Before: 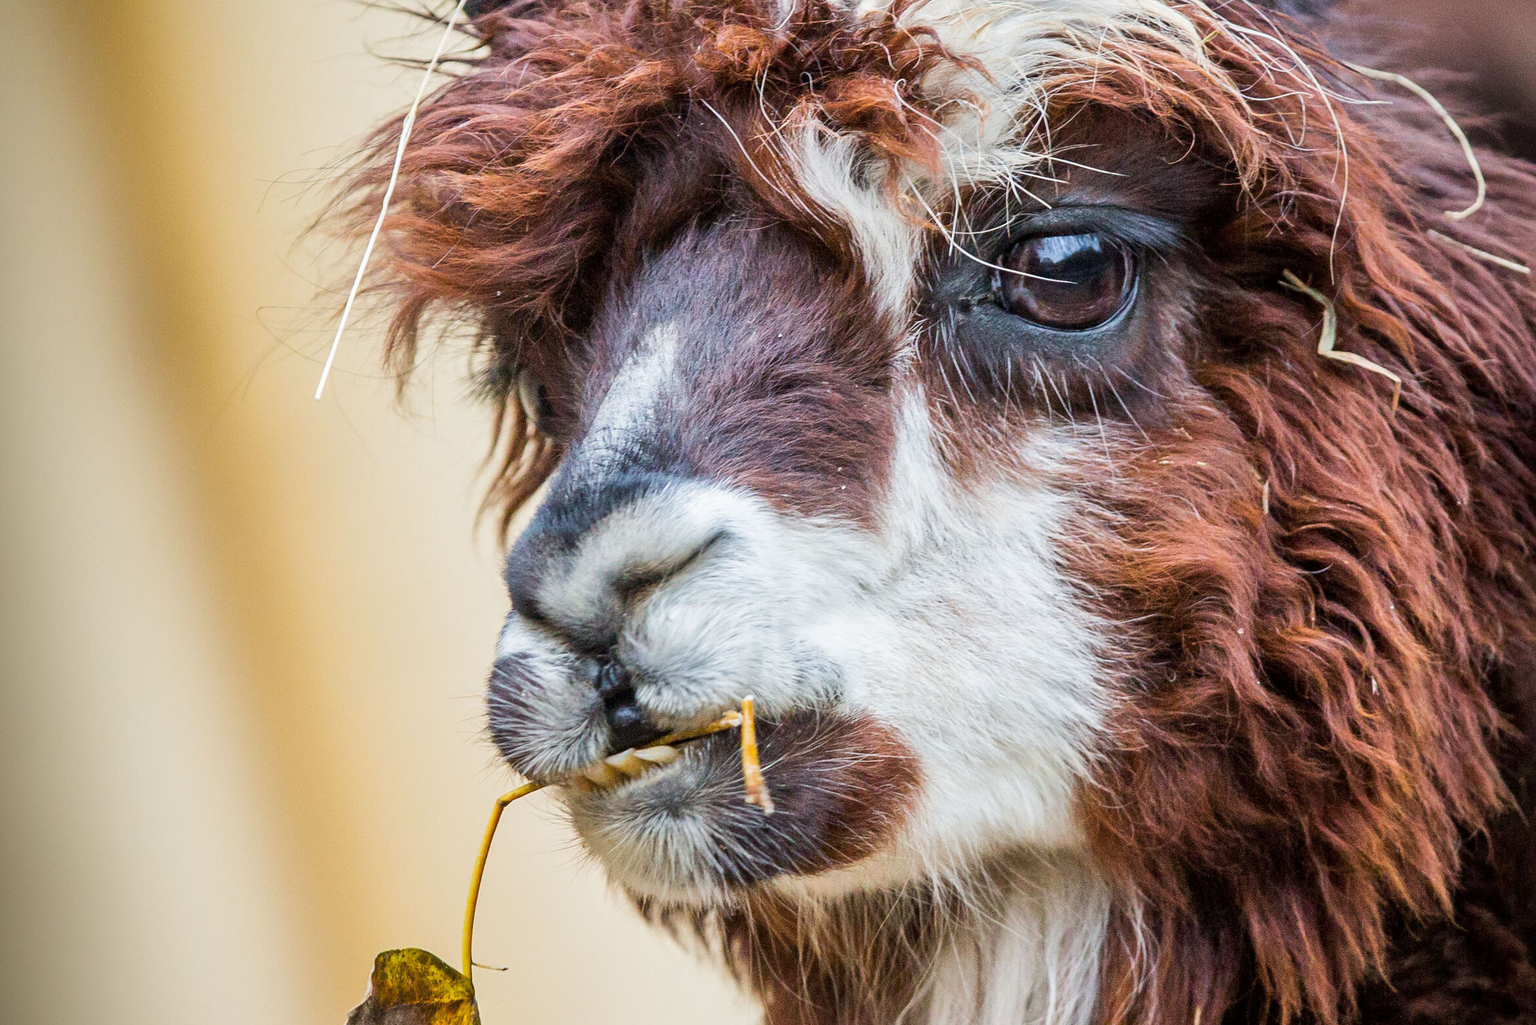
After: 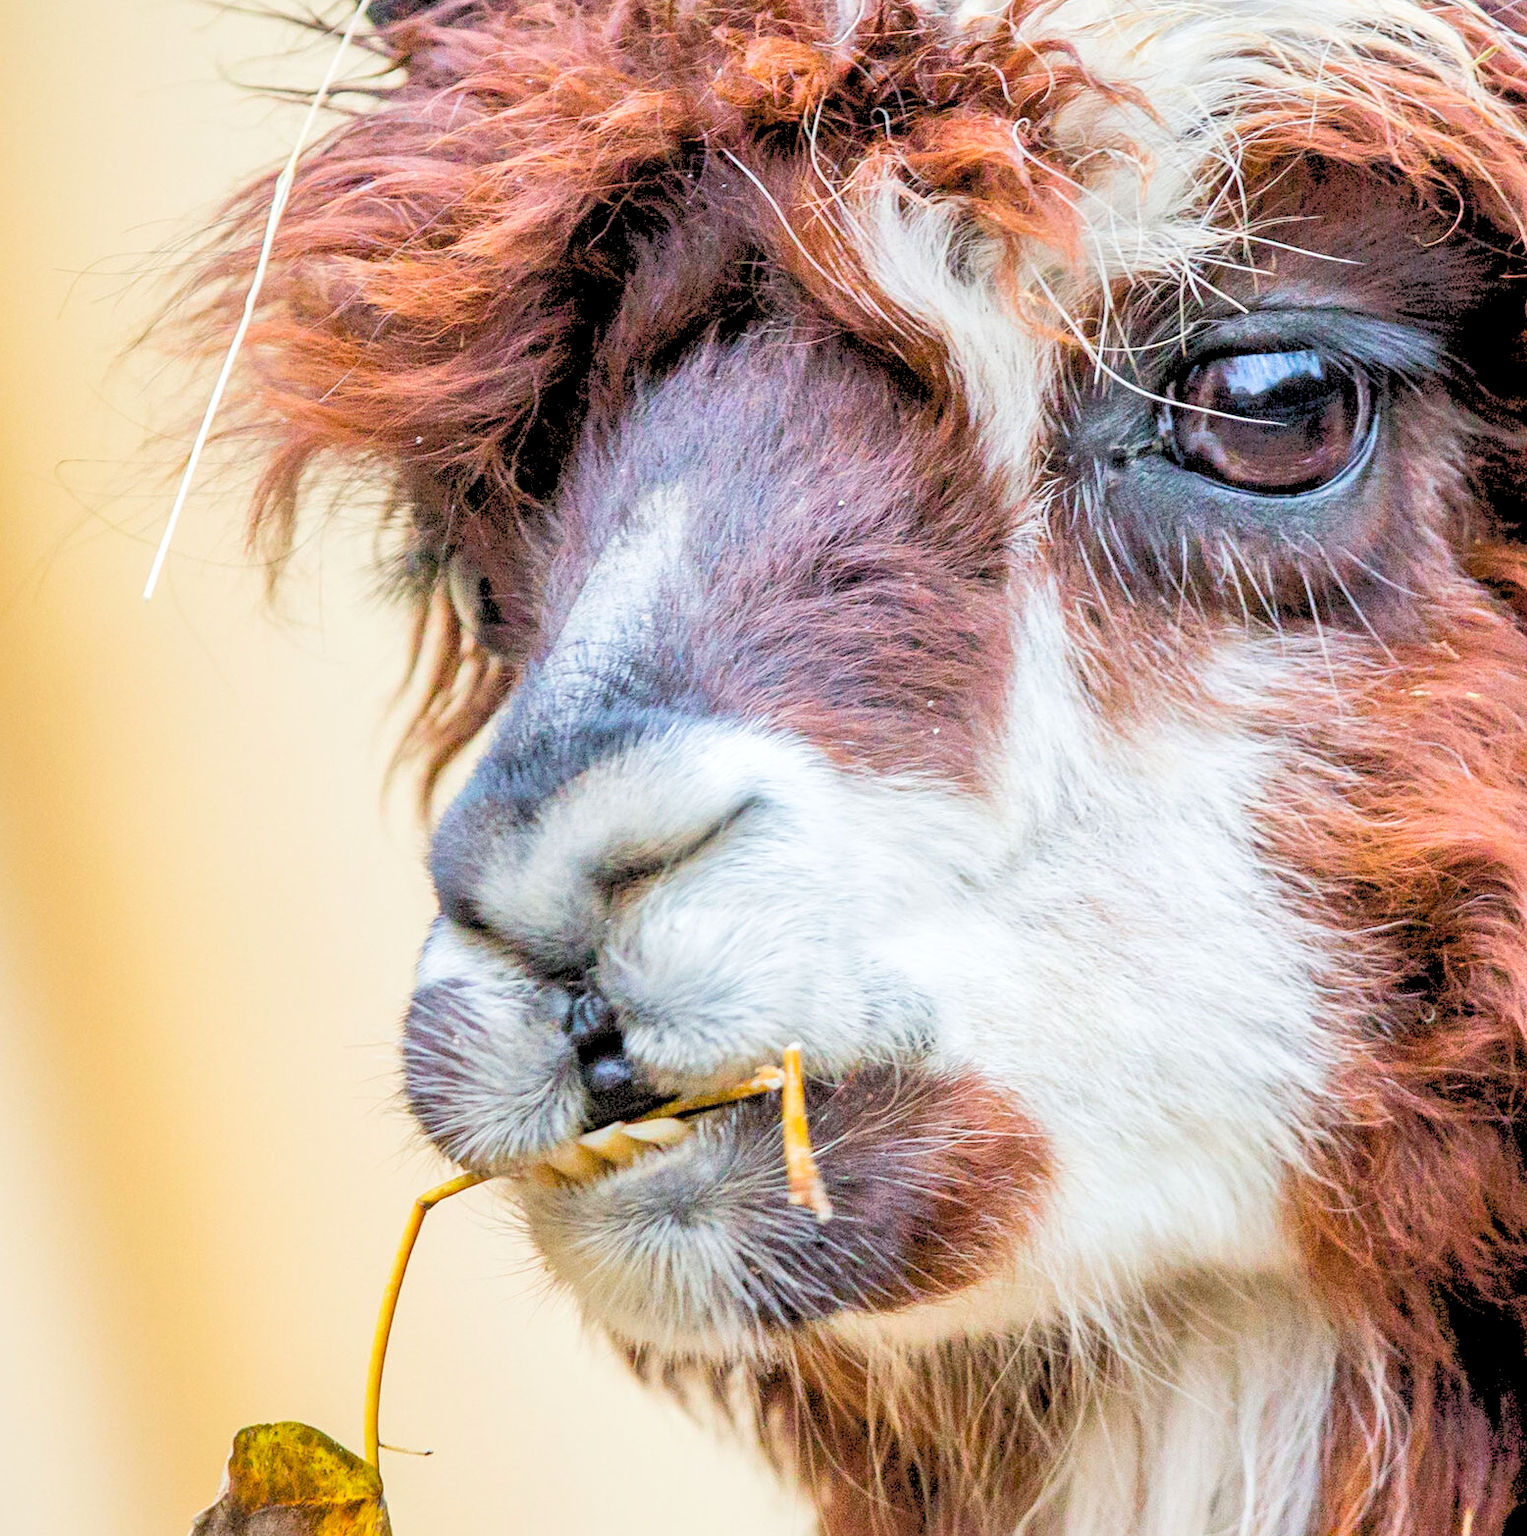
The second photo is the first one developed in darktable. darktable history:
crop and rotate: left 14.315%, right 19.372%
tone equalizer: -8 EV -1.85 EV, -7 EV -1.2 EV, -6 EV -1.64 EV
levels: levels [0.072, 0.414, 0.976]
